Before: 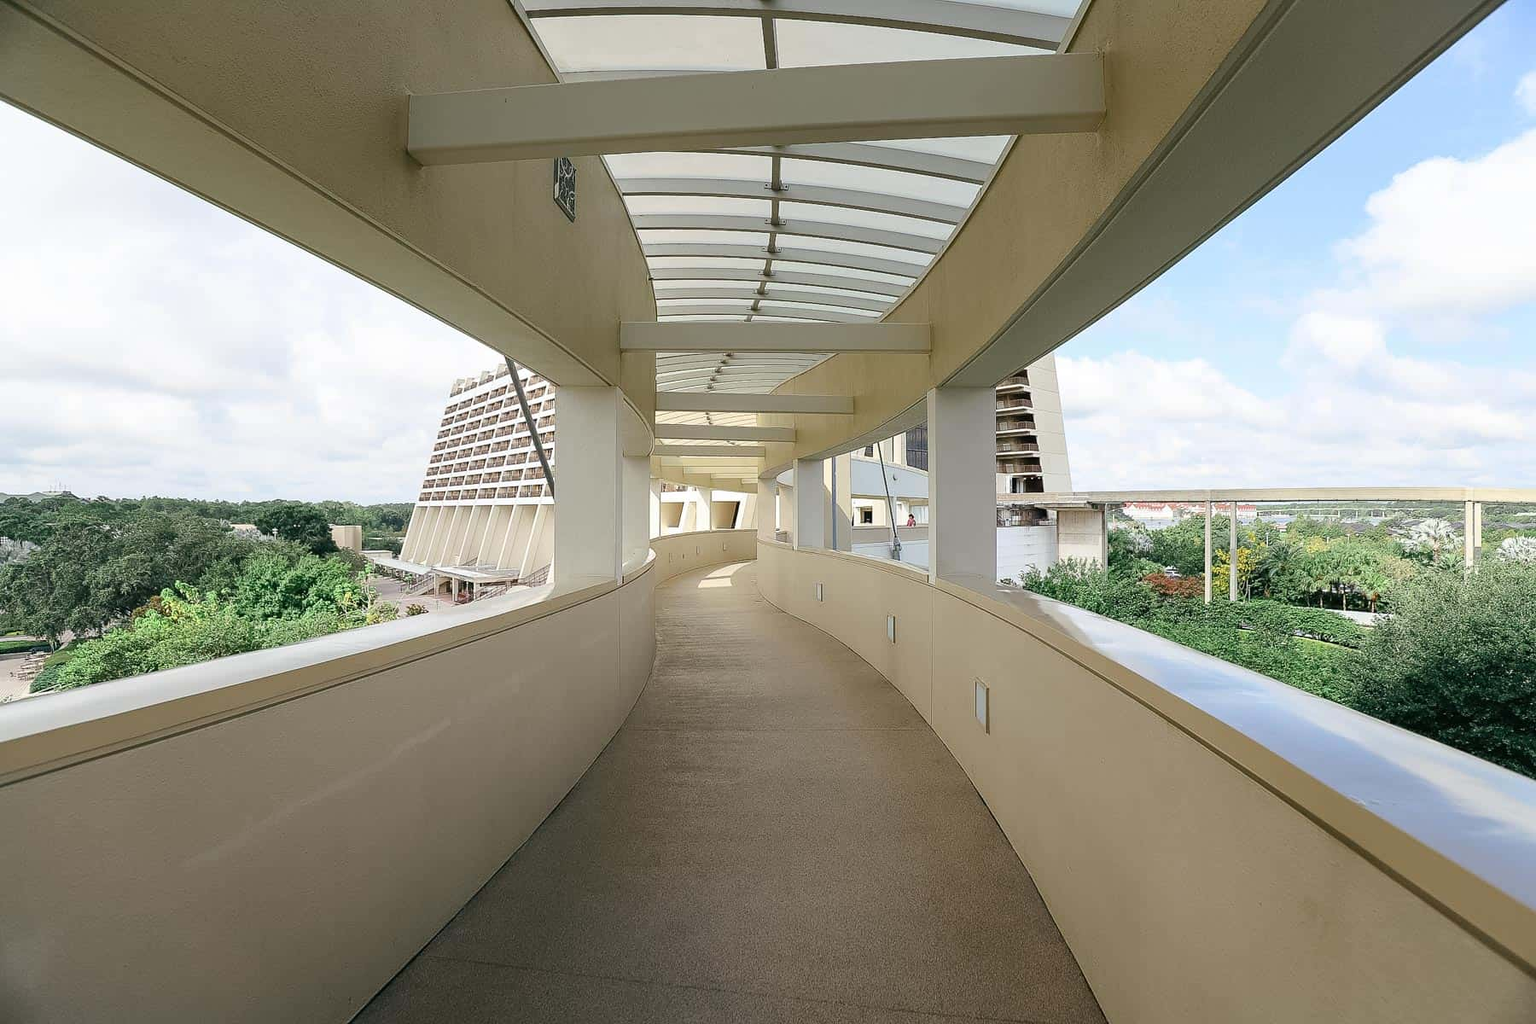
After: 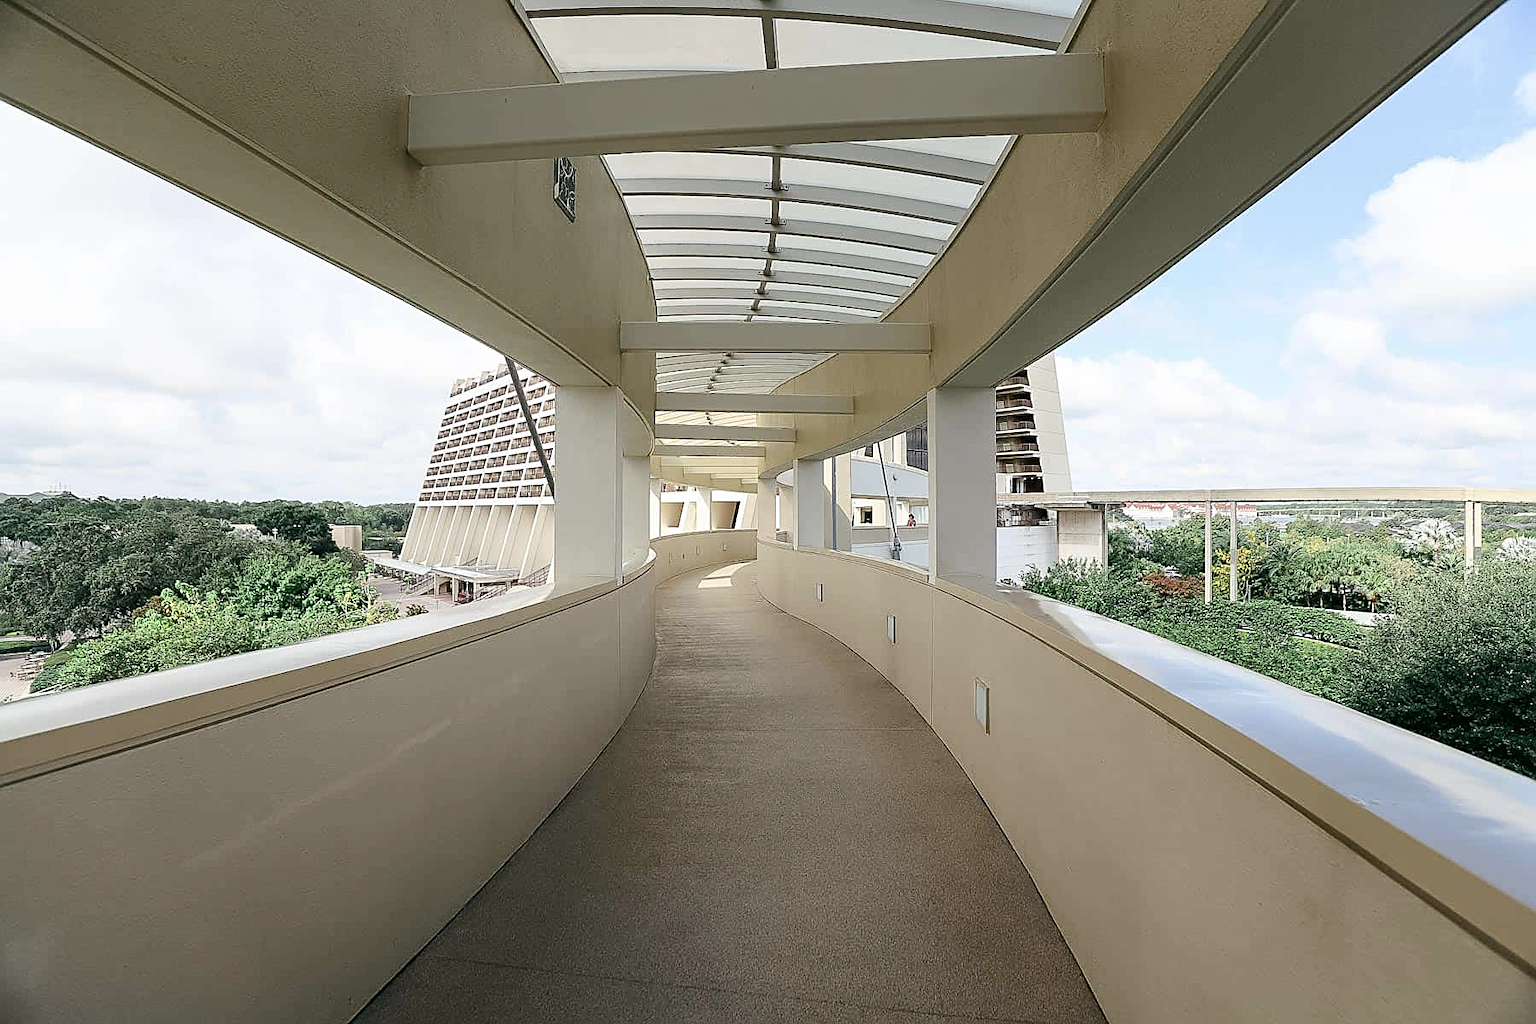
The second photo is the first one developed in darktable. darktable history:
contrast brightness saturation: contrast 0.11, saturation -0.17
exposure: black level correction 0.001, compensate highlight preservation false
sharpen: on, module defaults
